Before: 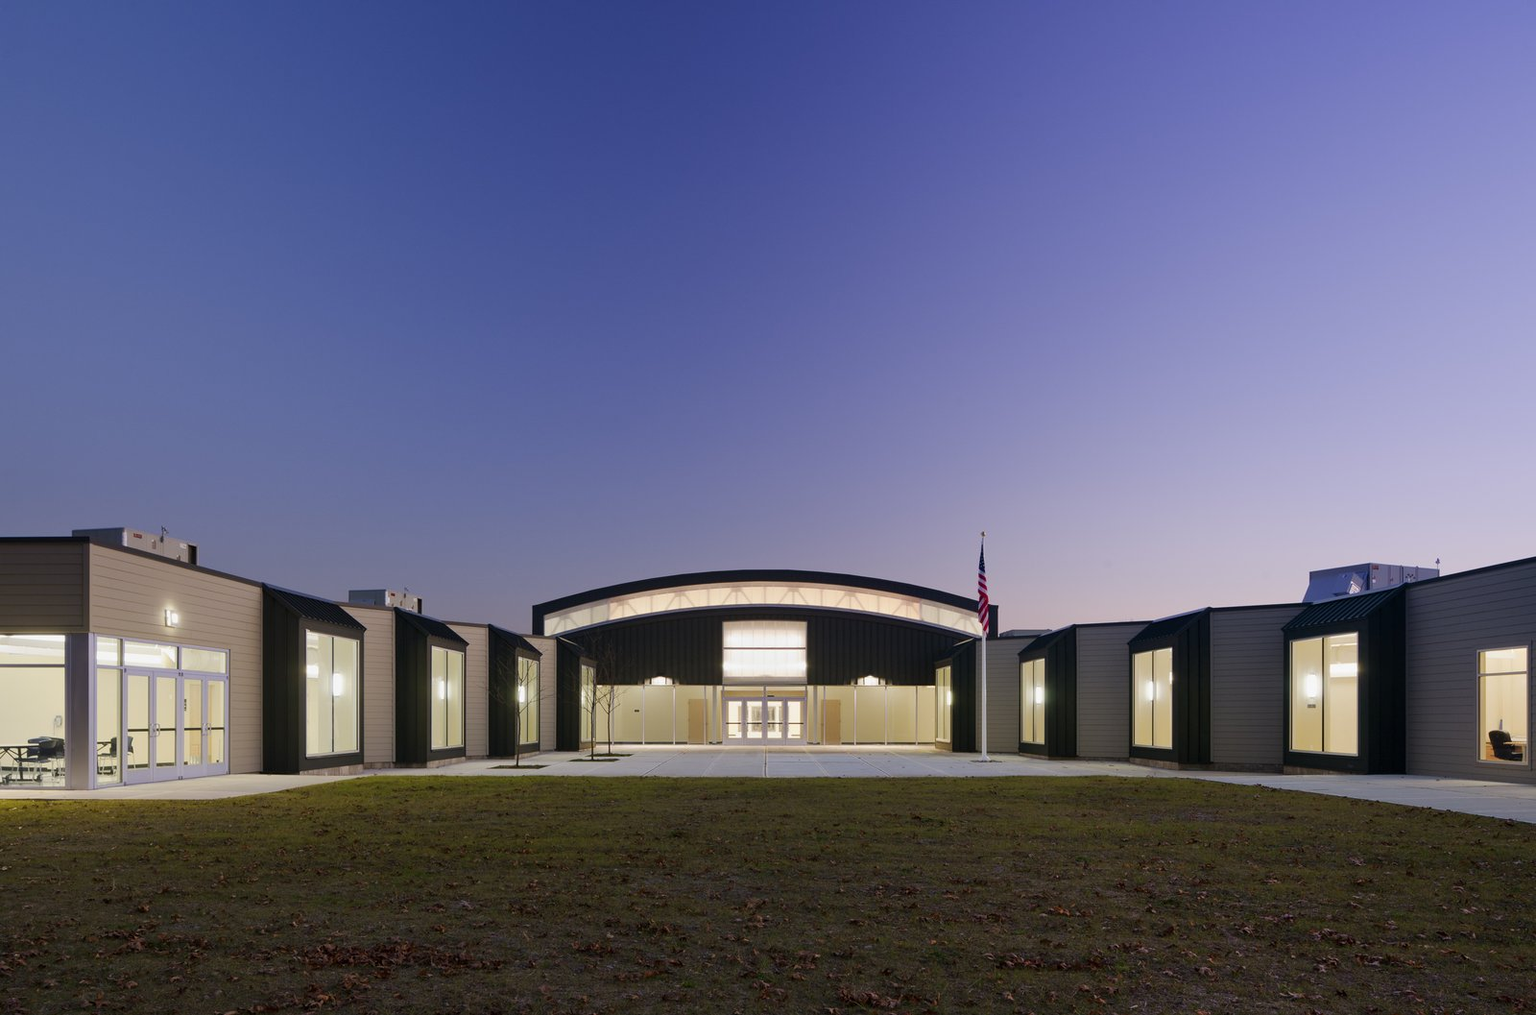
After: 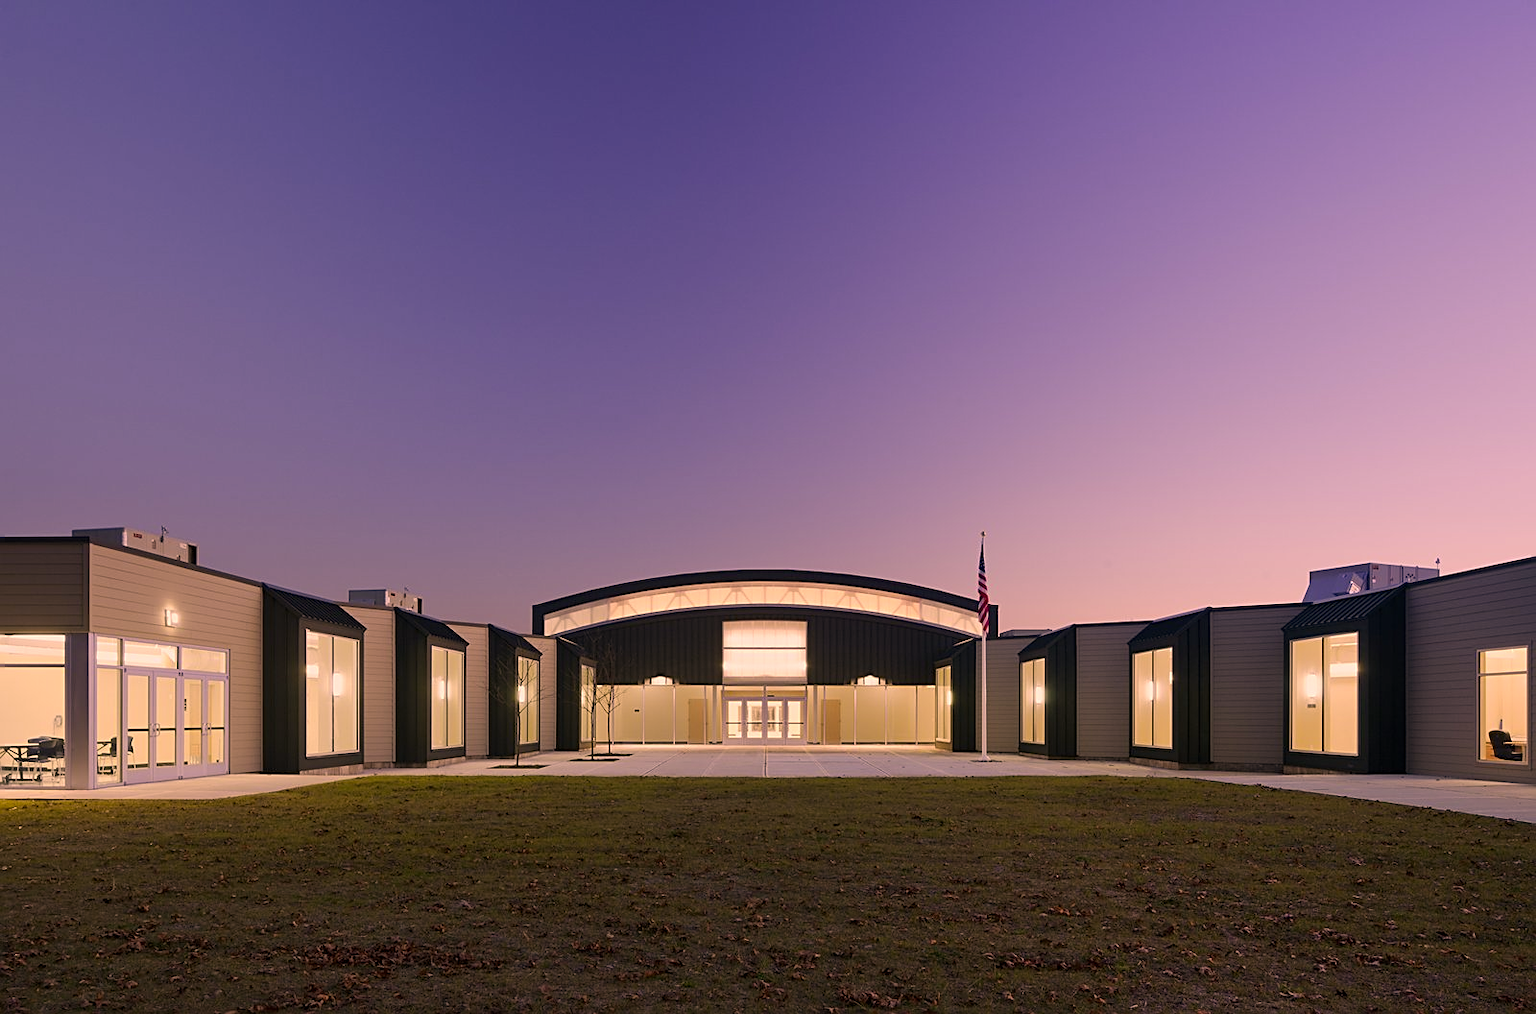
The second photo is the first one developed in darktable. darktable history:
sharpen: on, module defaults
color correction: highlights a* 21.16, highlights b* 19.61
